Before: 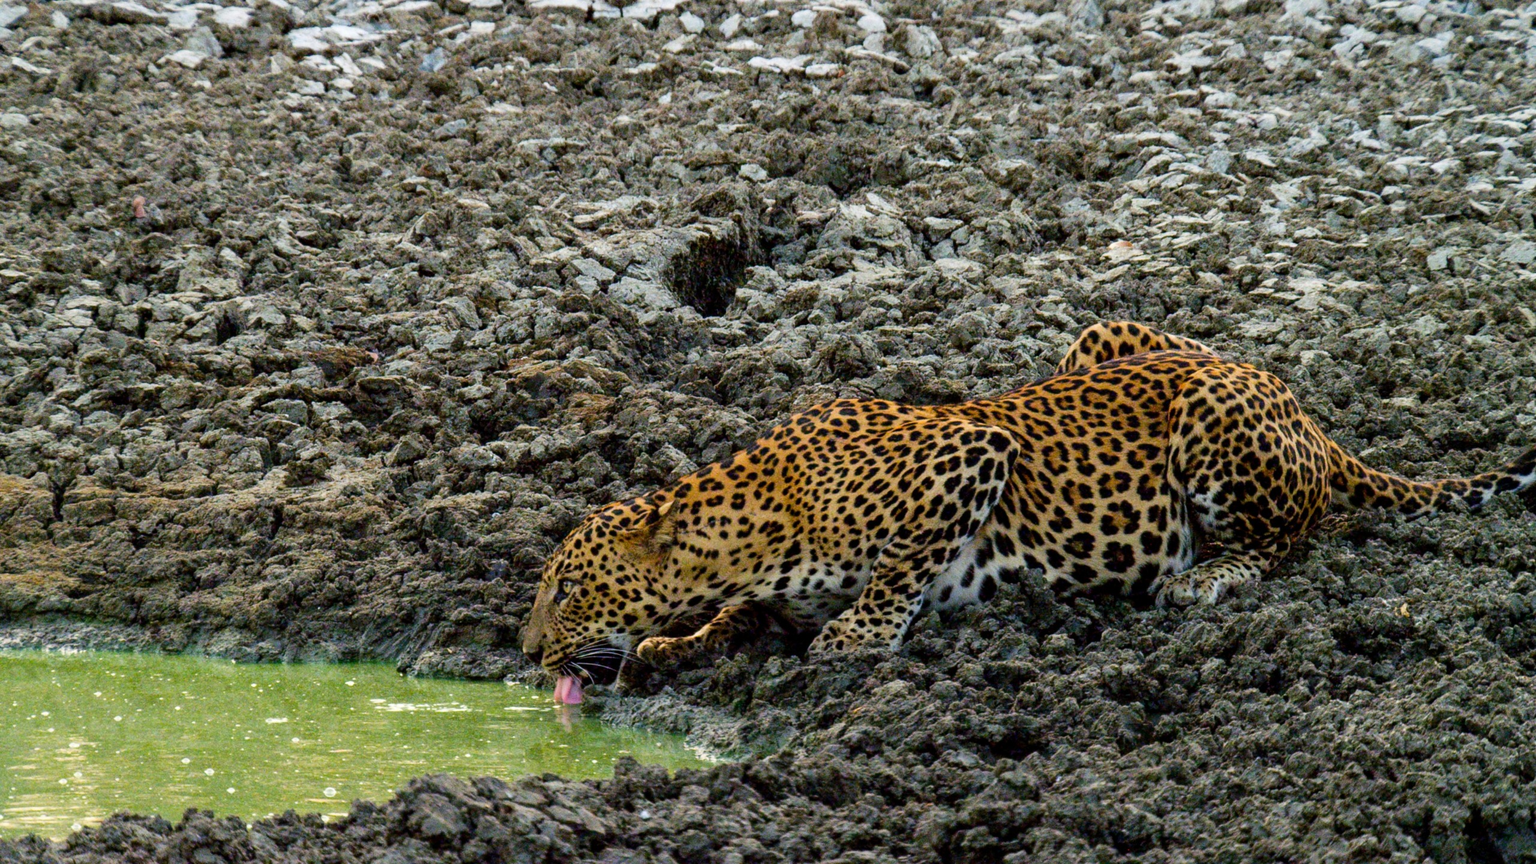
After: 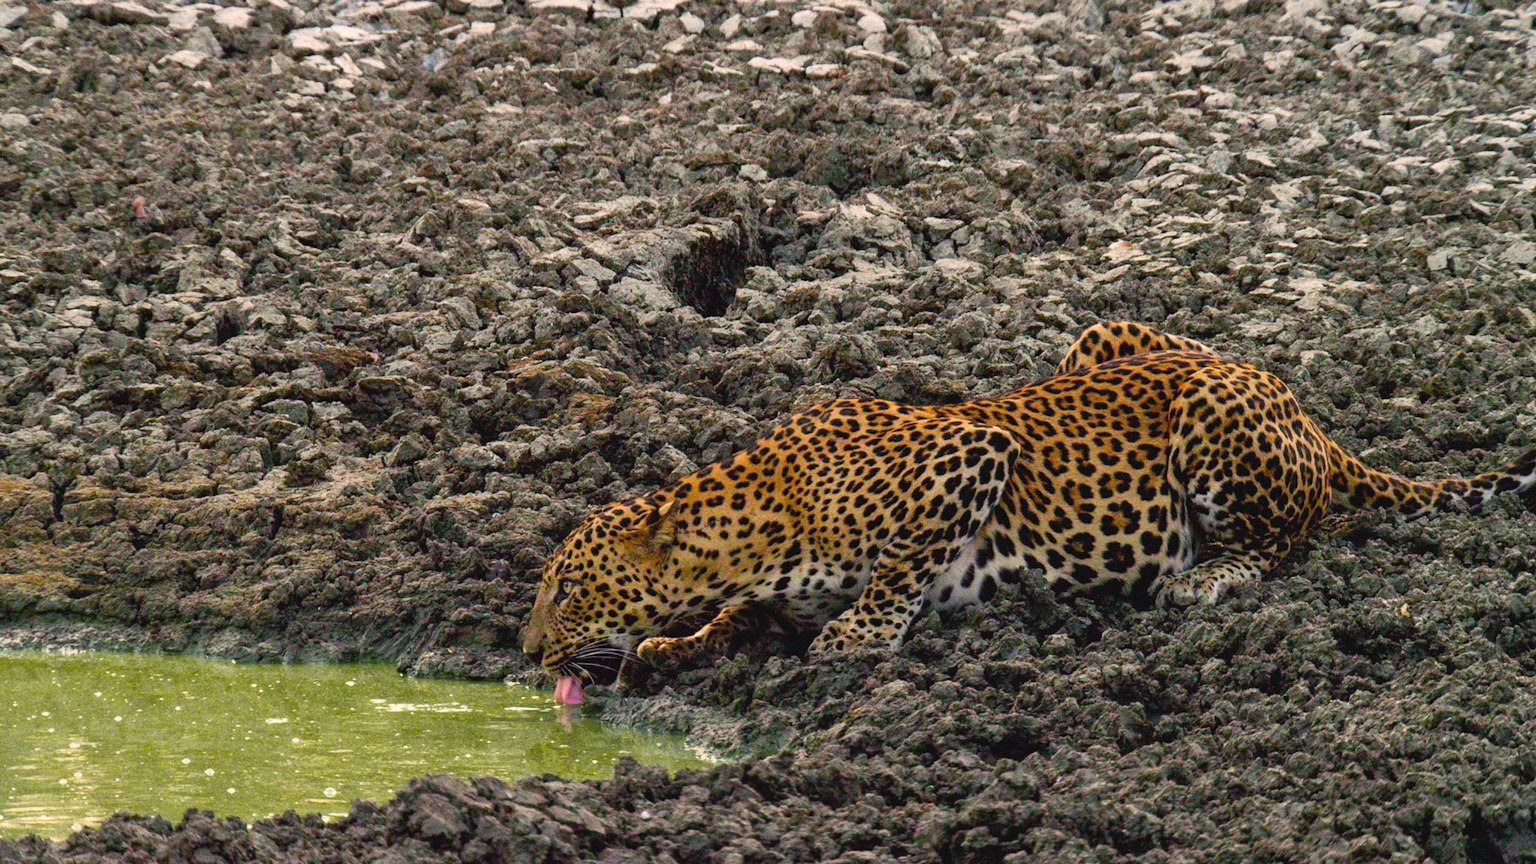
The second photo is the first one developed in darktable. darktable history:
color calibration: illuminant as shot in camera, x 0.363, y 0.385, temperature 4528.04 K
shadows and highlights: shadows 35, highlights -35, soften with gaussian
tone curve: curves: ch0 [(0.001, 0.042) (0.128, 0.16) (0.452, 0.42) (0.603, 0.566) (0.754, 0.733) (1, 1)]; ch1 [(0, 0) (0.325, 0.327) (0.412, 0.441) (0.473, 0.466) (0.5, 0.499) (0.549, 0.558) (0.617, 0.625) (0.713, 0.7) (1, 1)]; ch2 [(0, 0) (0.386, 0.397) (0.445, 0.47) (0.505, 0.498) (0.529, 0.524) (0.574, 0.569) (0.652, 0.641) (1, 1)], color space Lab, independent channels, preserve colors none
color correction: highlights a* 2.72, highlights b* 22.8
